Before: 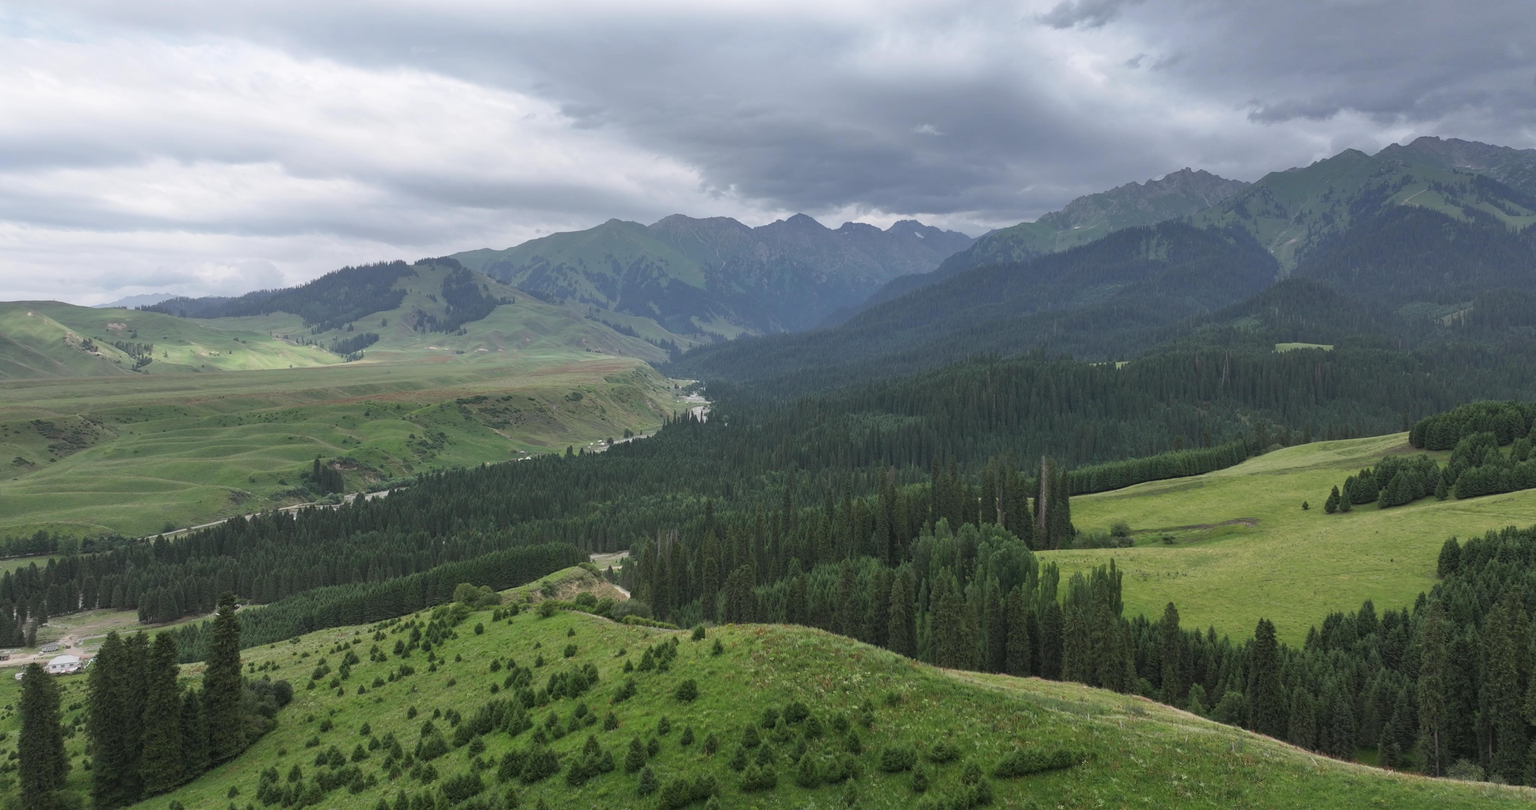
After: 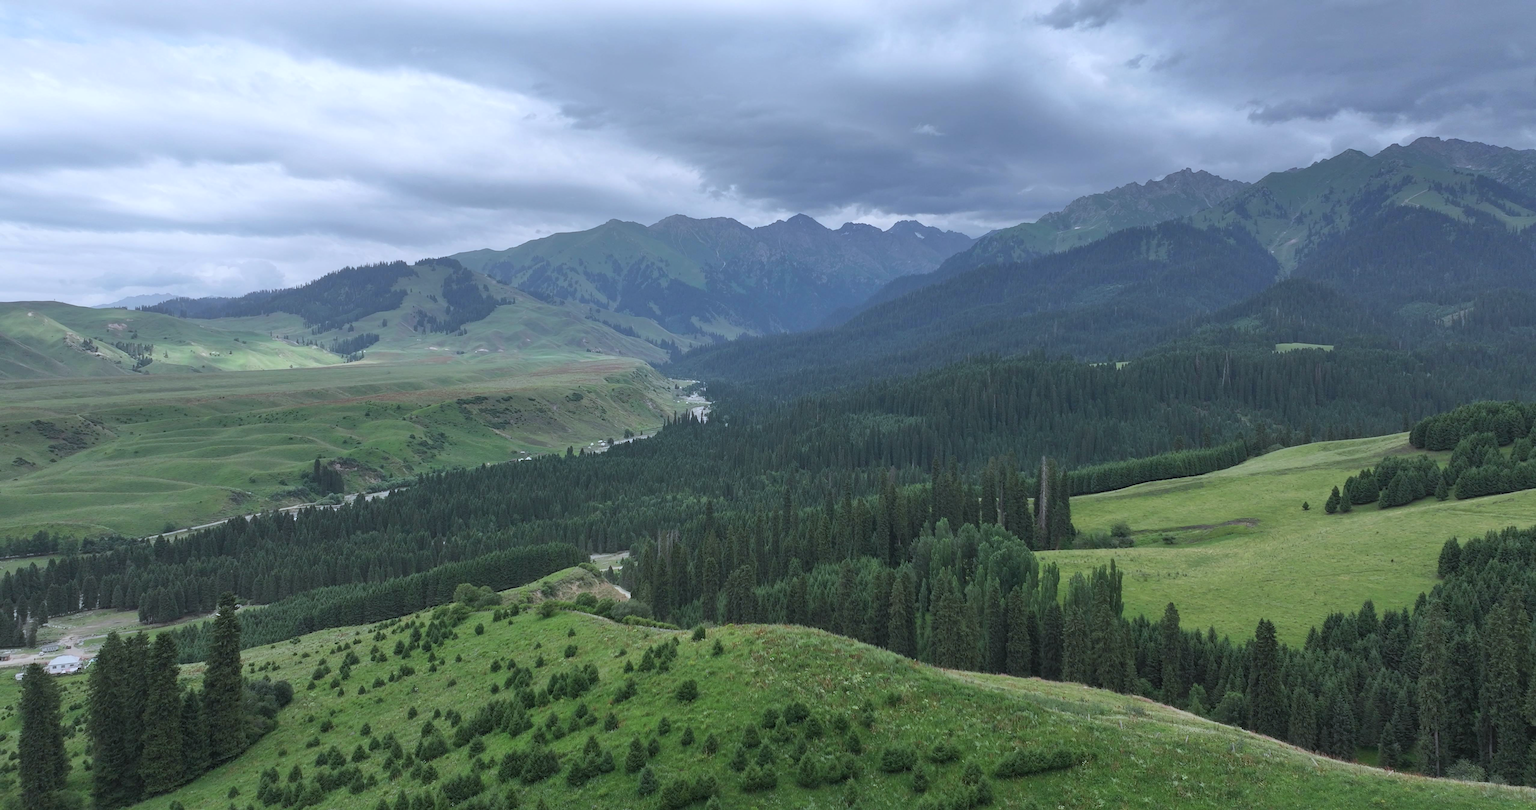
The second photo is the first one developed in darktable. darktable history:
sharpen: radius 1.861, amount 0.411, threshold 1.22
color calibration: x 0.37, y 0.382, temperature 4317.2 K, saturation algorithm version 1 (2020)
shadows and highlights: shadows 25.72, highlights -23.79
